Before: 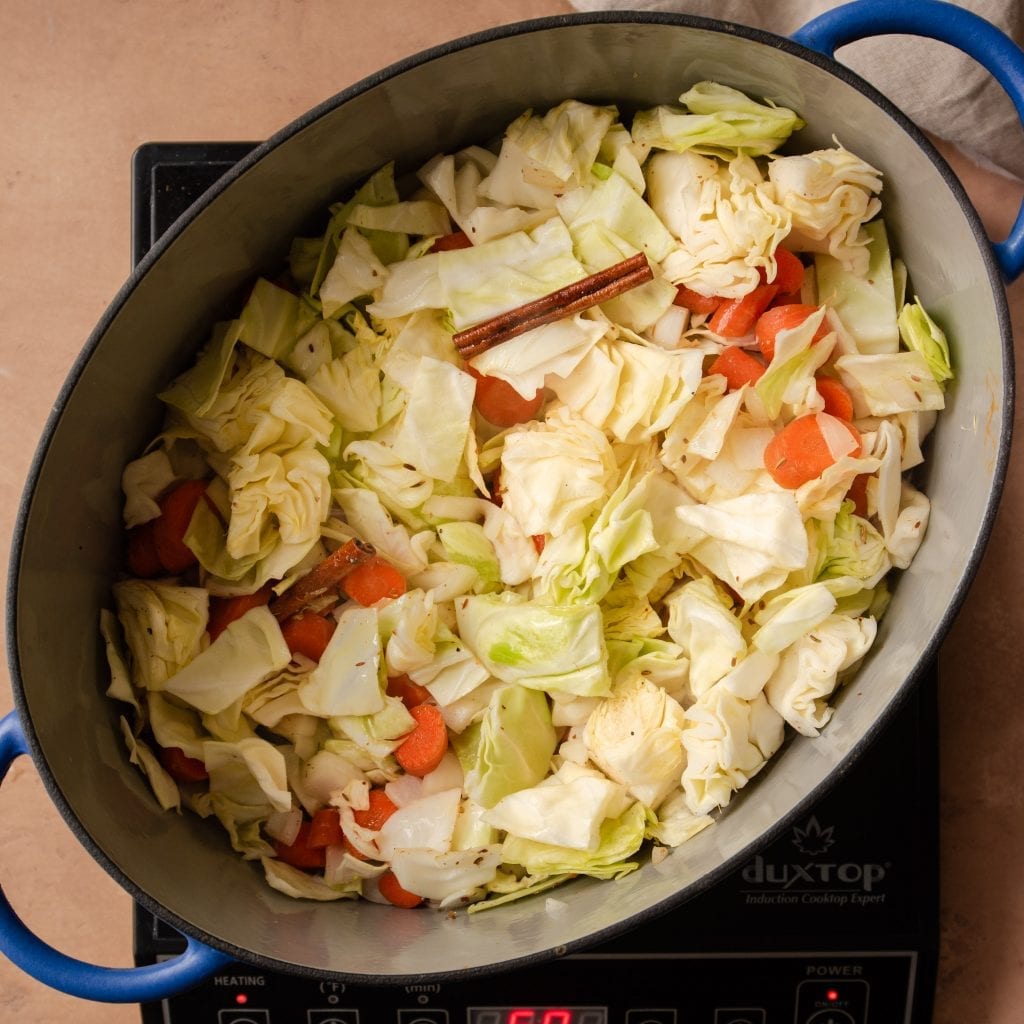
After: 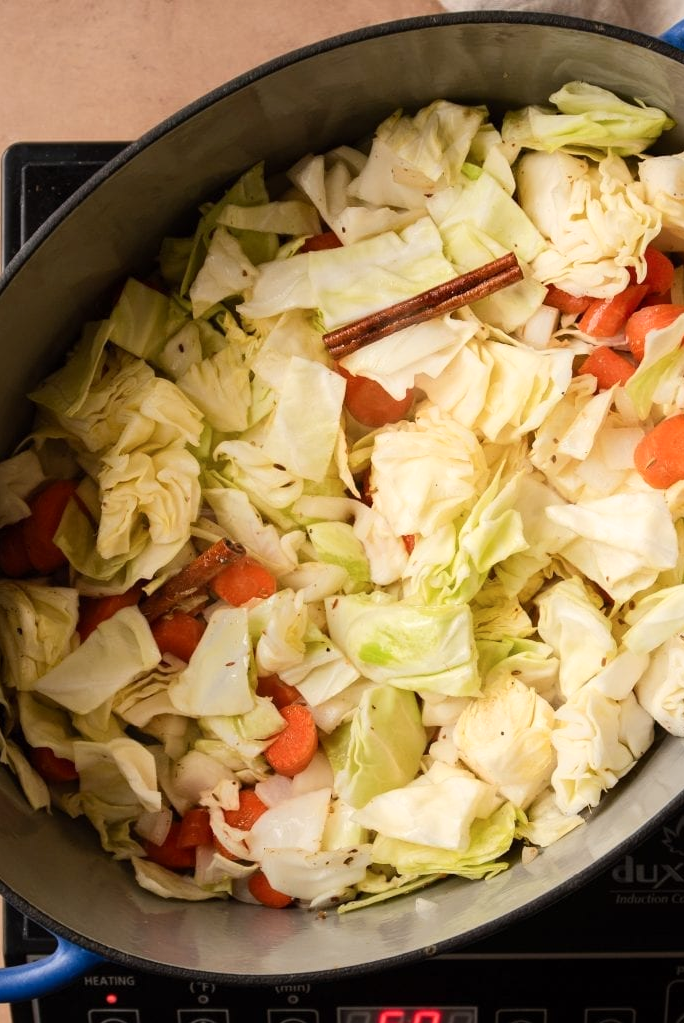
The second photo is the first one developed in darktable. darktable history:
contrast brightness saturation: contrast 0.154, brightness 0.049
crop and rotate: left 12.778%, right 20.404%
